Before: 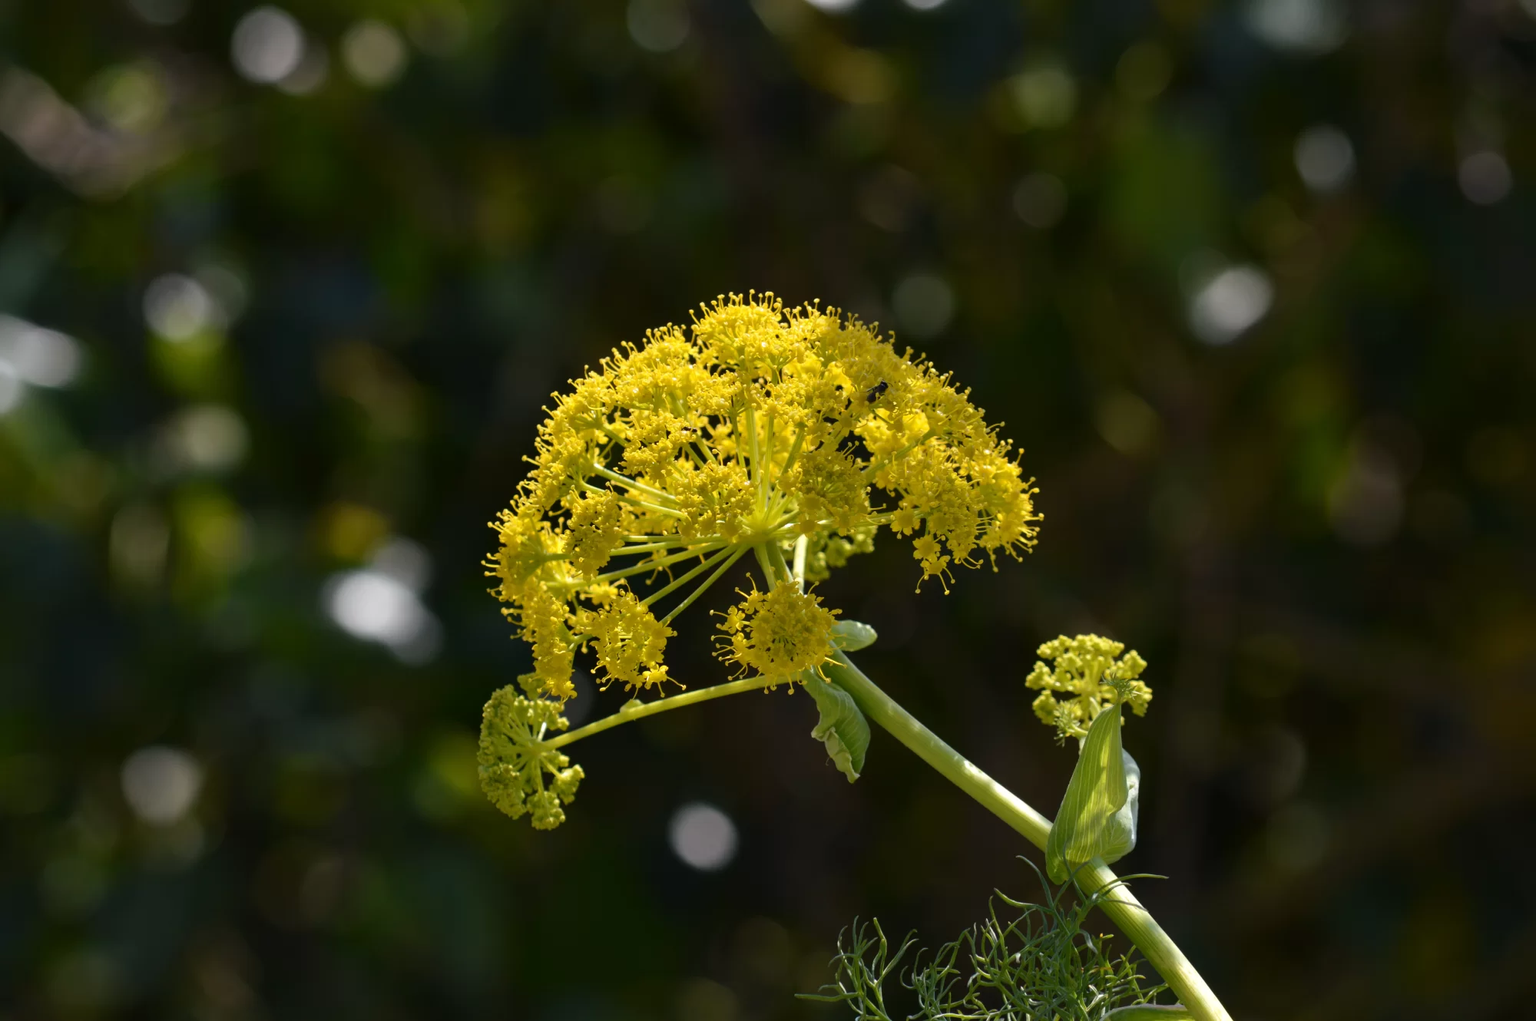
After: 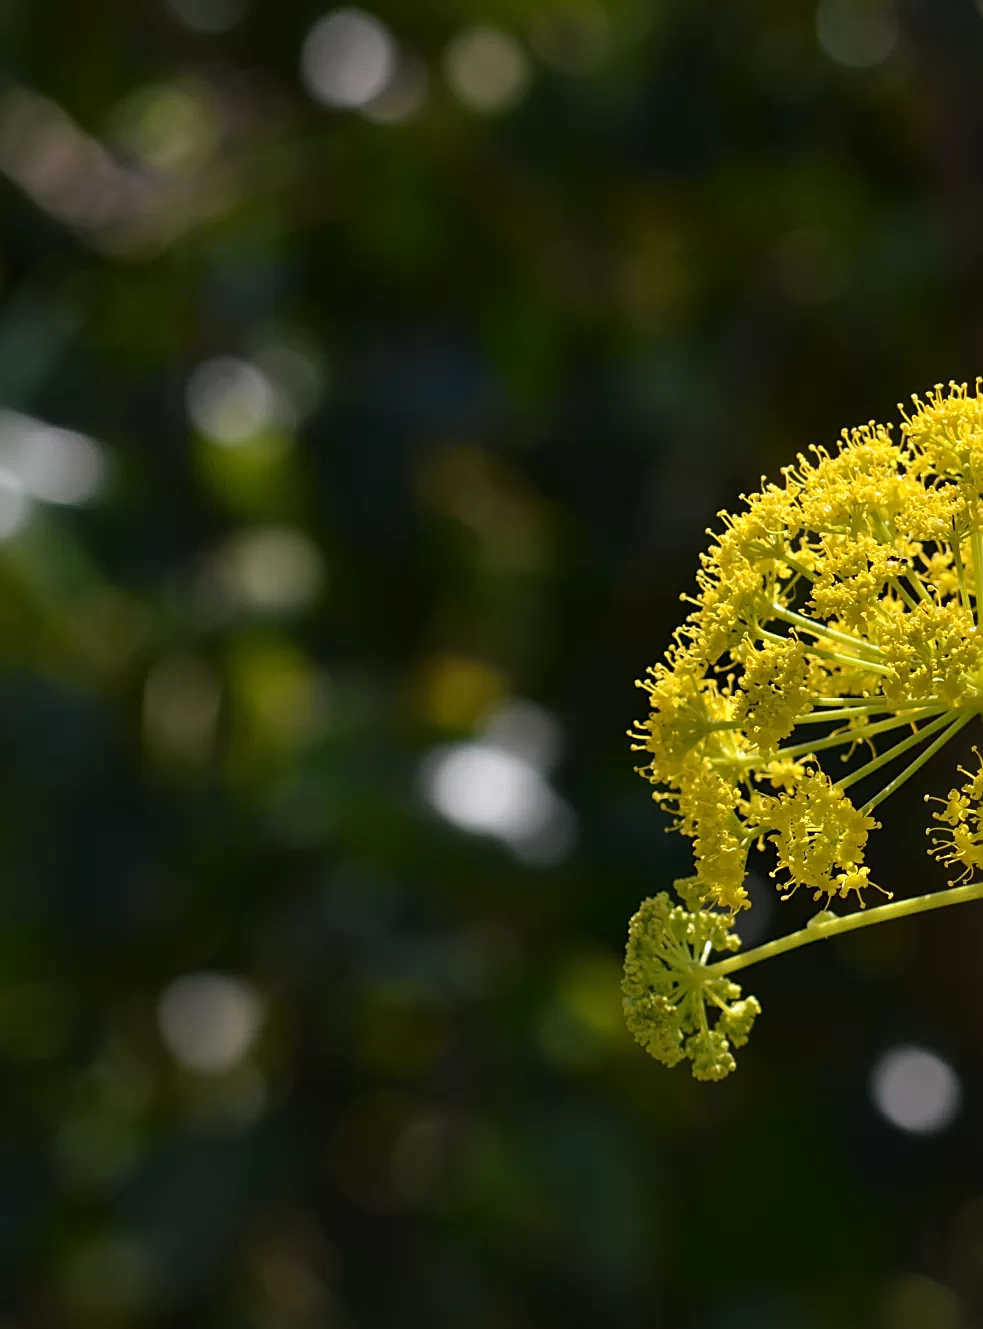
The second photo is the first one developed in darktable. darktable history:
sharpen: on, module defaults
crop and rotate: left 0%, top 0%, right 50.845%
tone equalizer: on, module defaults
